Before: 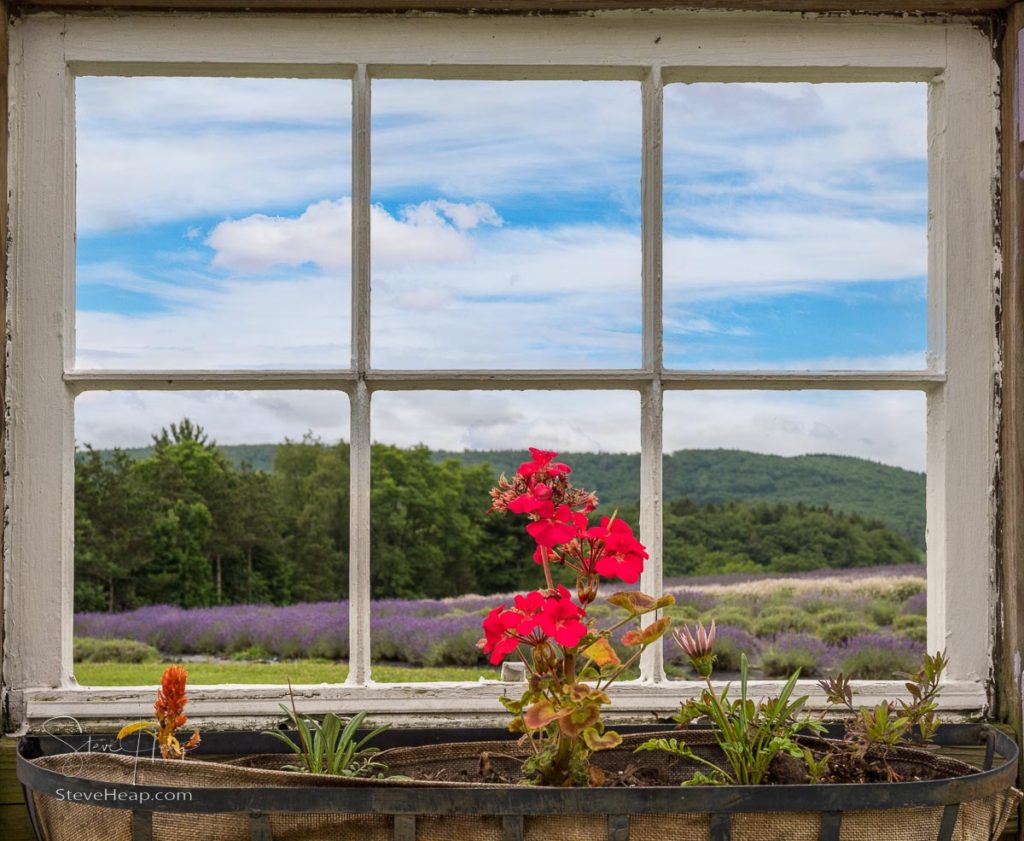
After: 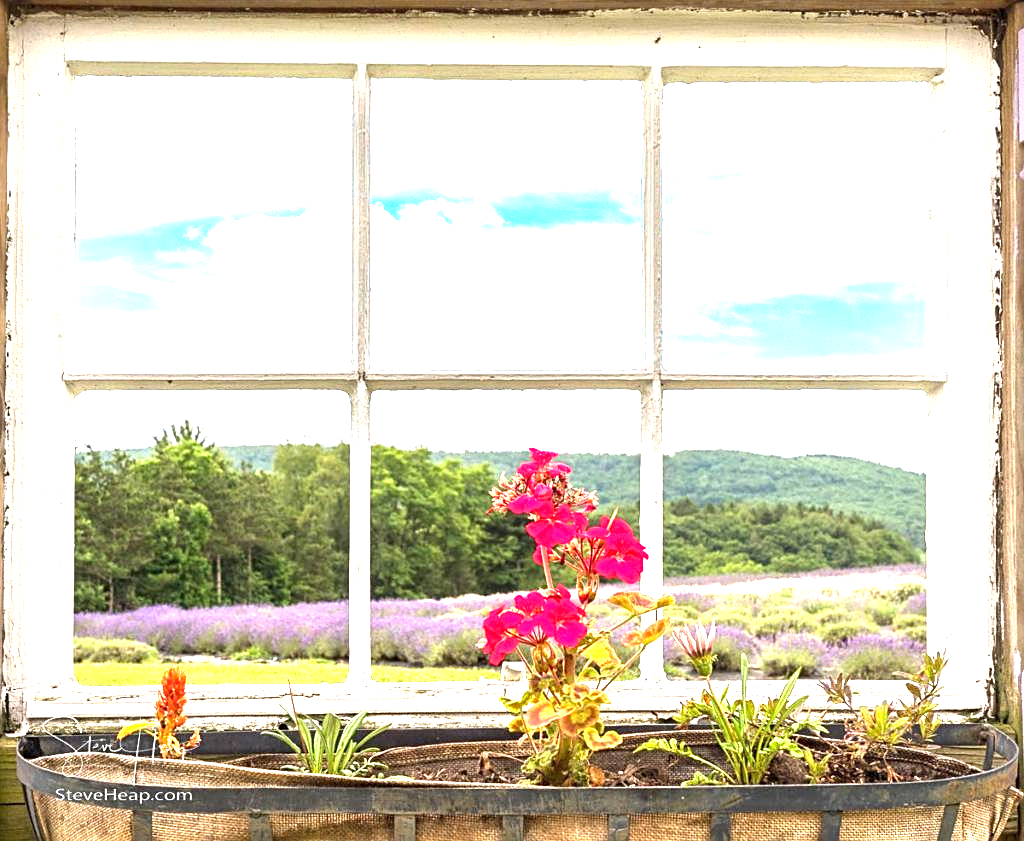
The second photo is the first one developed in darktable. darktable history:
sharpen: on, module defaults
exposure: exposure 2.207 EV, compensate highlight preservation false
